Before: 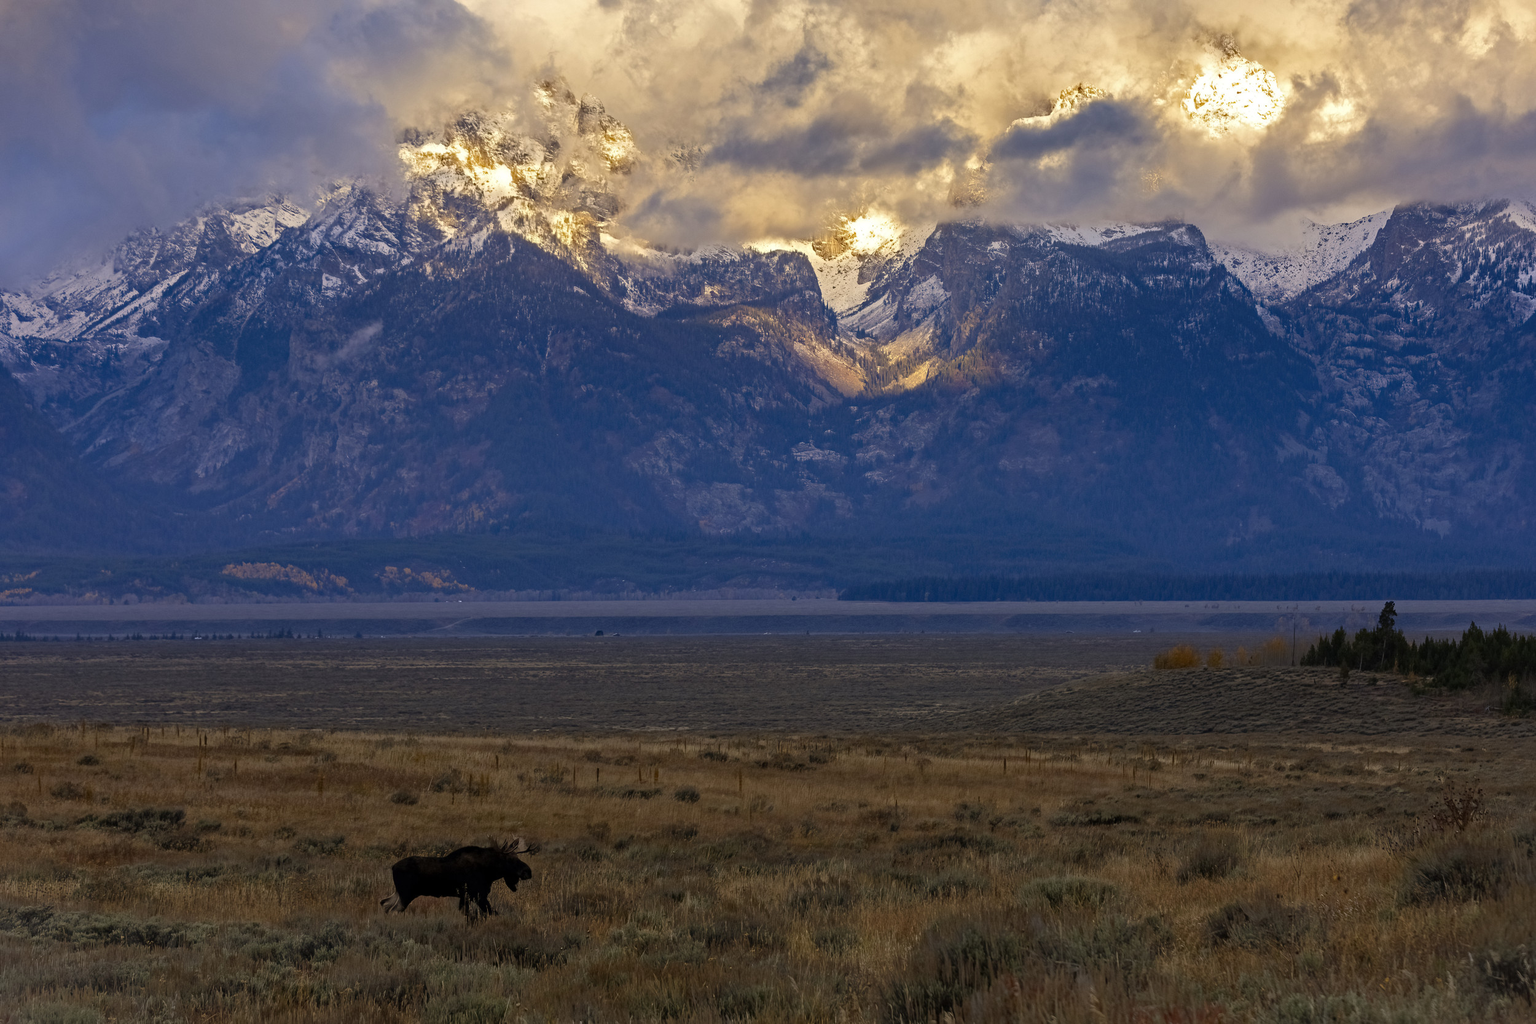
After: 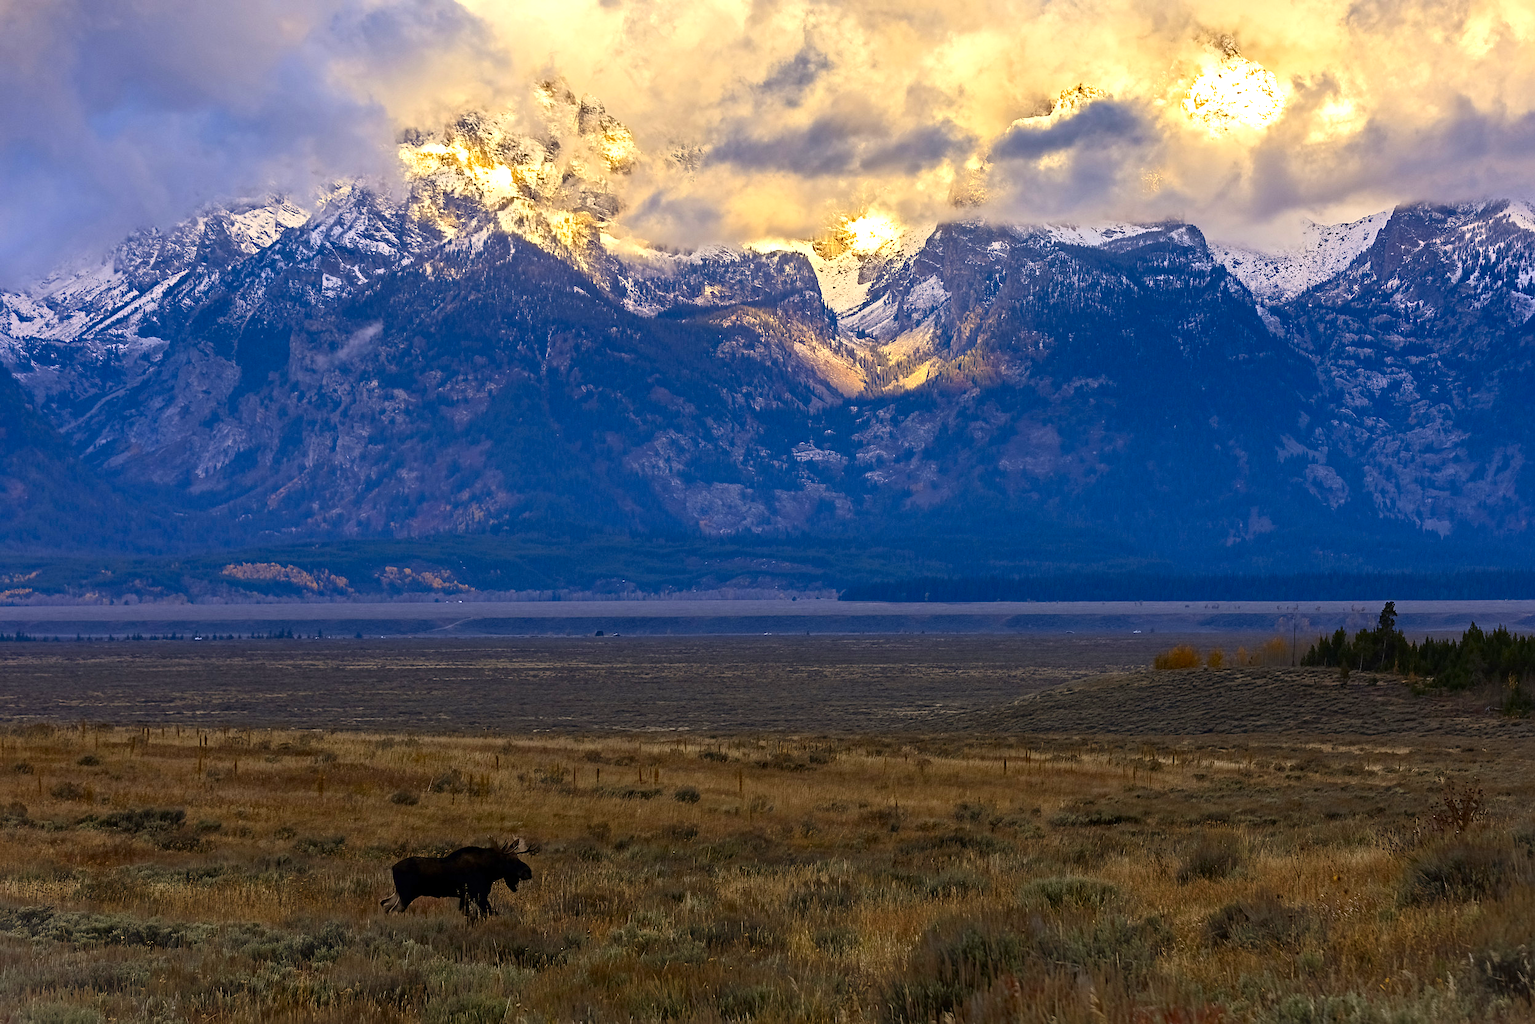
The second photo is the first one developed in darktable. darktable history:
sharpen: radius 1.864, amount 0.398, threshold 1.271
exposure: exposure 0.566 EV, compensate highlight preservation false
contrast brightness saturation: contrast 0.18, saturation 0.3
